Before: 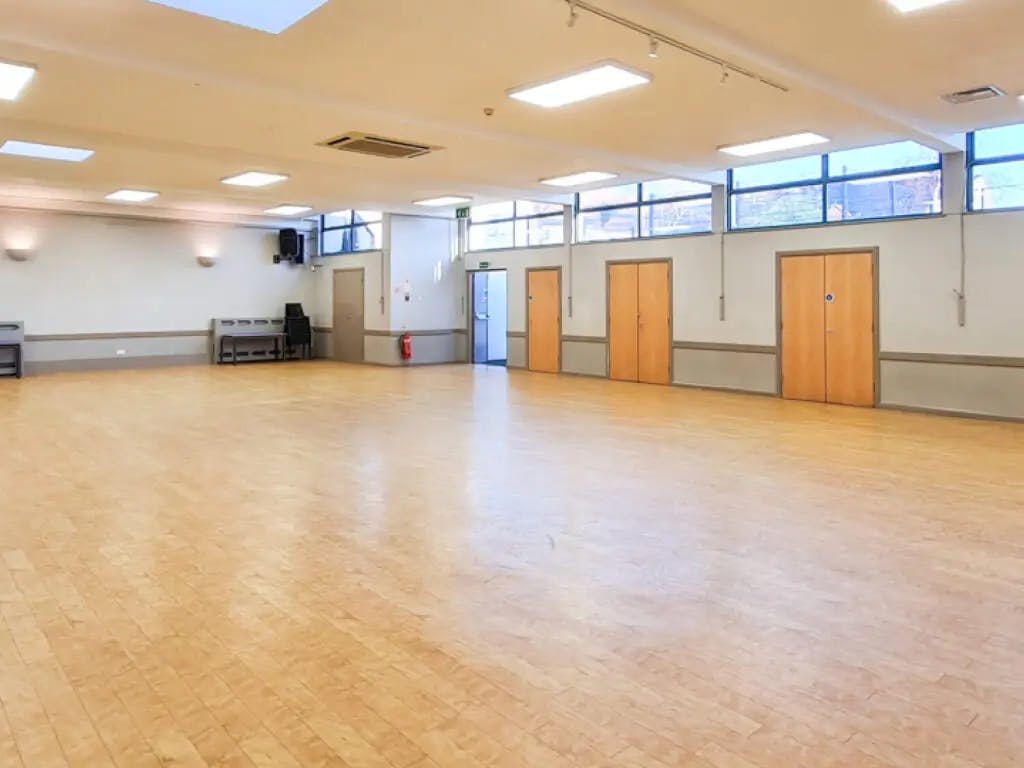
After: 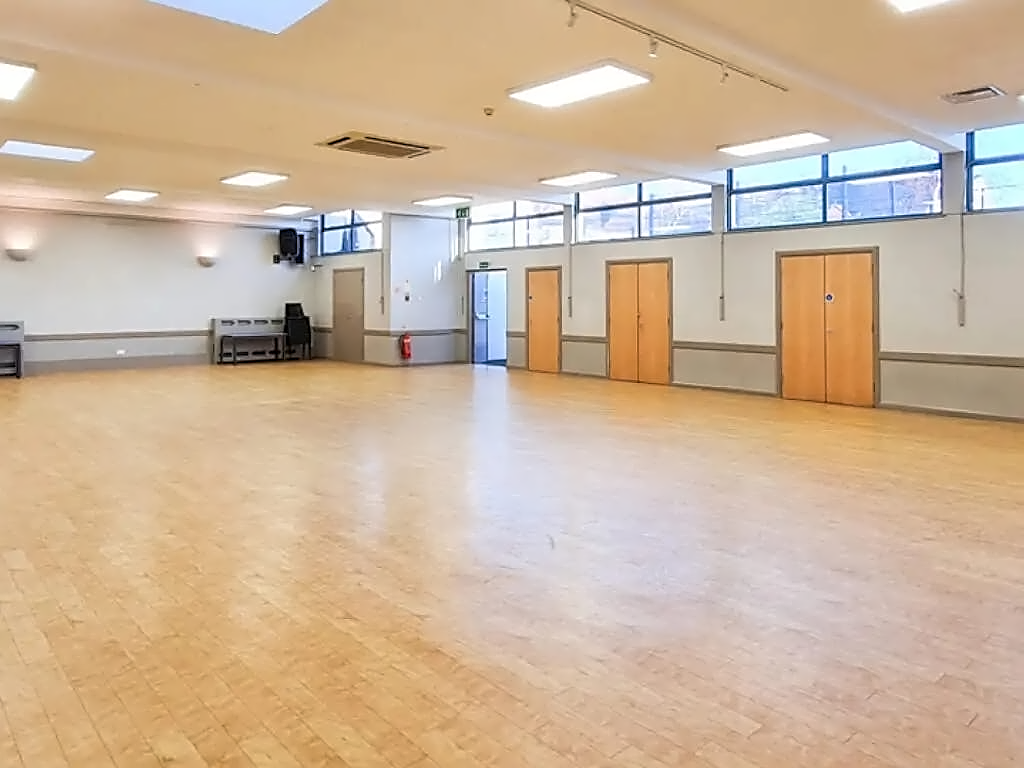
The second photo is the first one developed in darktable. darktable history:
contrast equalizer: y [[0.5 ×4, 0.525, 0.667], [0.5 ×6], [0.5 ×6], [0 ×4, 0.042, 0], [0, 0, 0.004, 0.1, 0.191, 0.131]]
sharpen: on, module defaults
